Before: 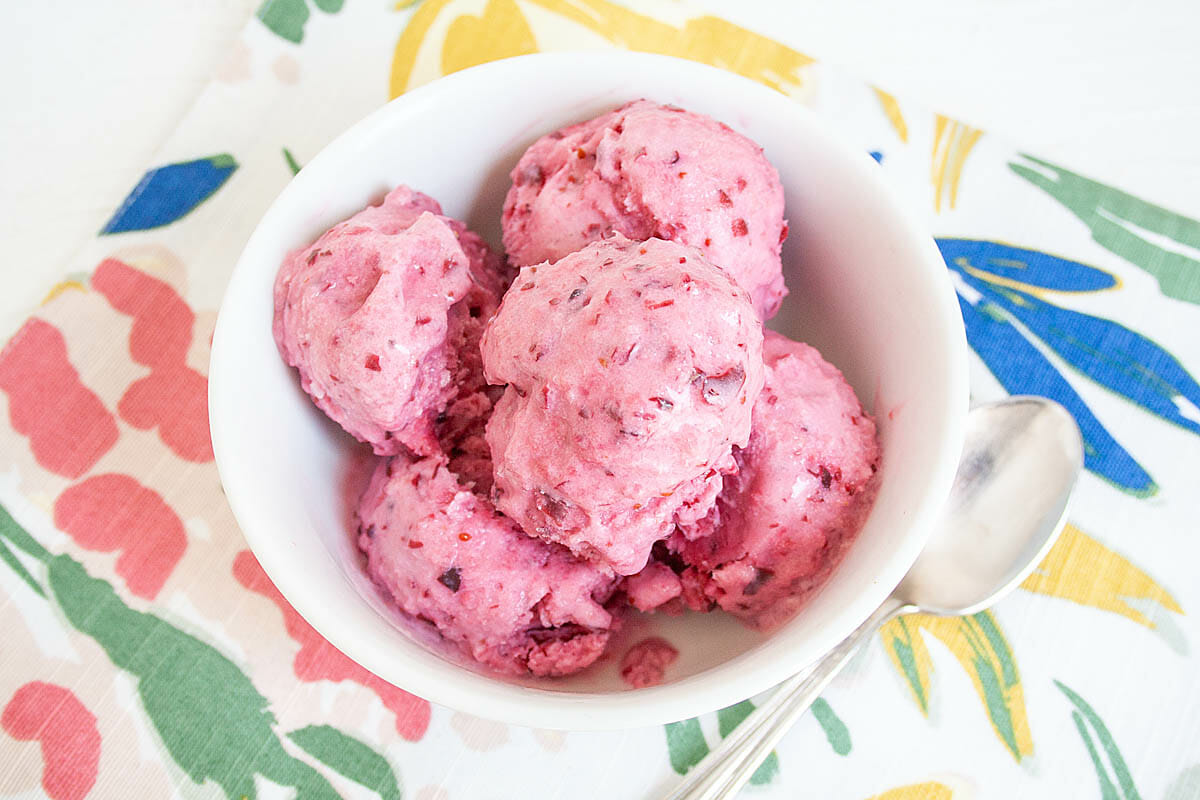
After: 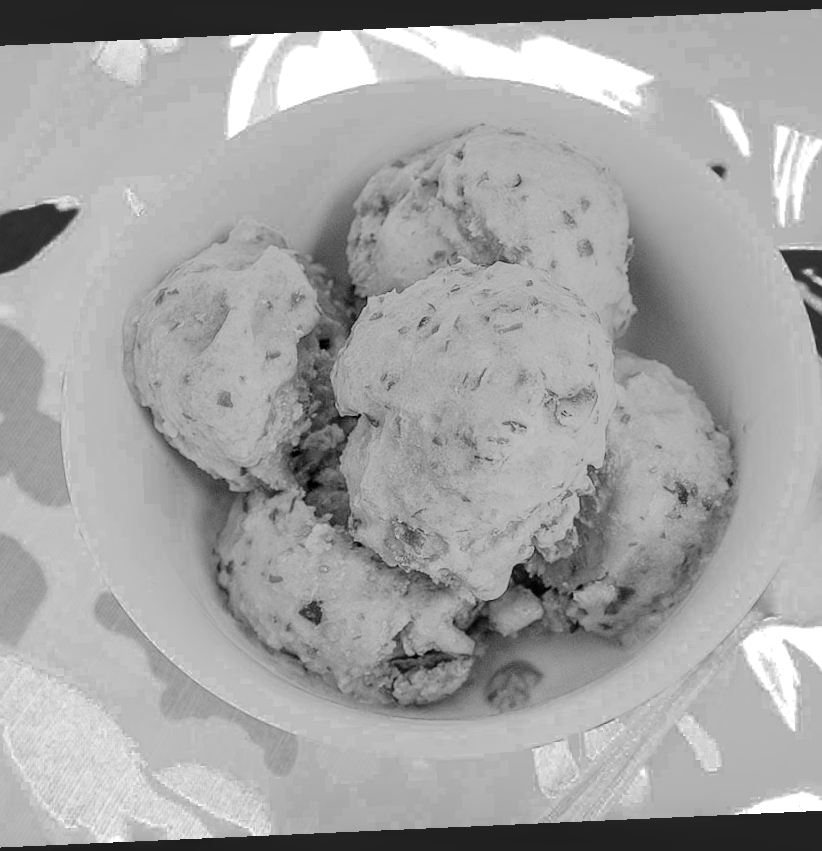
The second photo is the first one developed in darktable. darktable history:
crop and rotate: left 13.342%, right 19.991%
filmic rgb: black relative exposure -7.15 EV, white relative exposure 5.36 EV, hardness 3.02, color science v6 (2022)
rotate and perspective: rotation -2.56°, automatic cropping off
contrast brightness saturation: contrast -0.28
local contrast: detail 150%
color zones: curves: ch0 [(0, 0.554) (0.146, 0.662) (0.293, 0.86) (0.503, 0.774) (0.637, 0.106) (0.74, 0.072) (0.866, 0.488) (0.998, 0.569)]; ch1 [(0, 0) (0.143, 0) (0.286, 0) (0.429, 0) (0.571, 0) (0.714, 0) (0.857, 0)]
